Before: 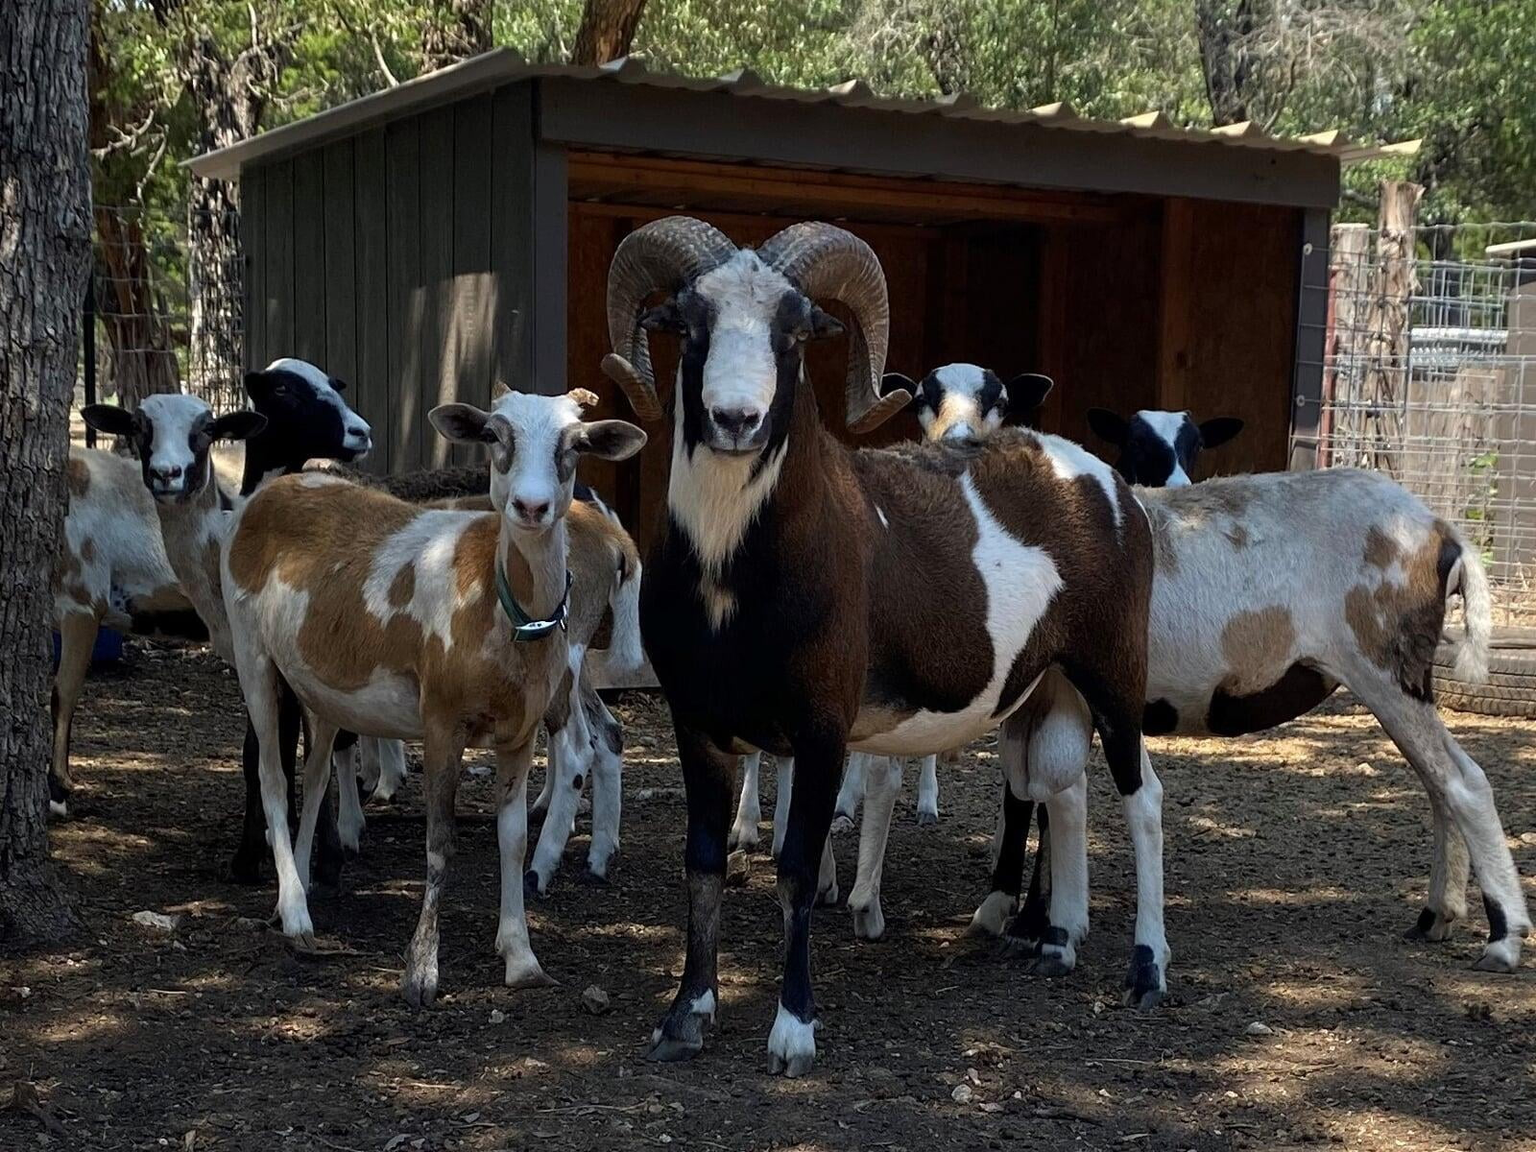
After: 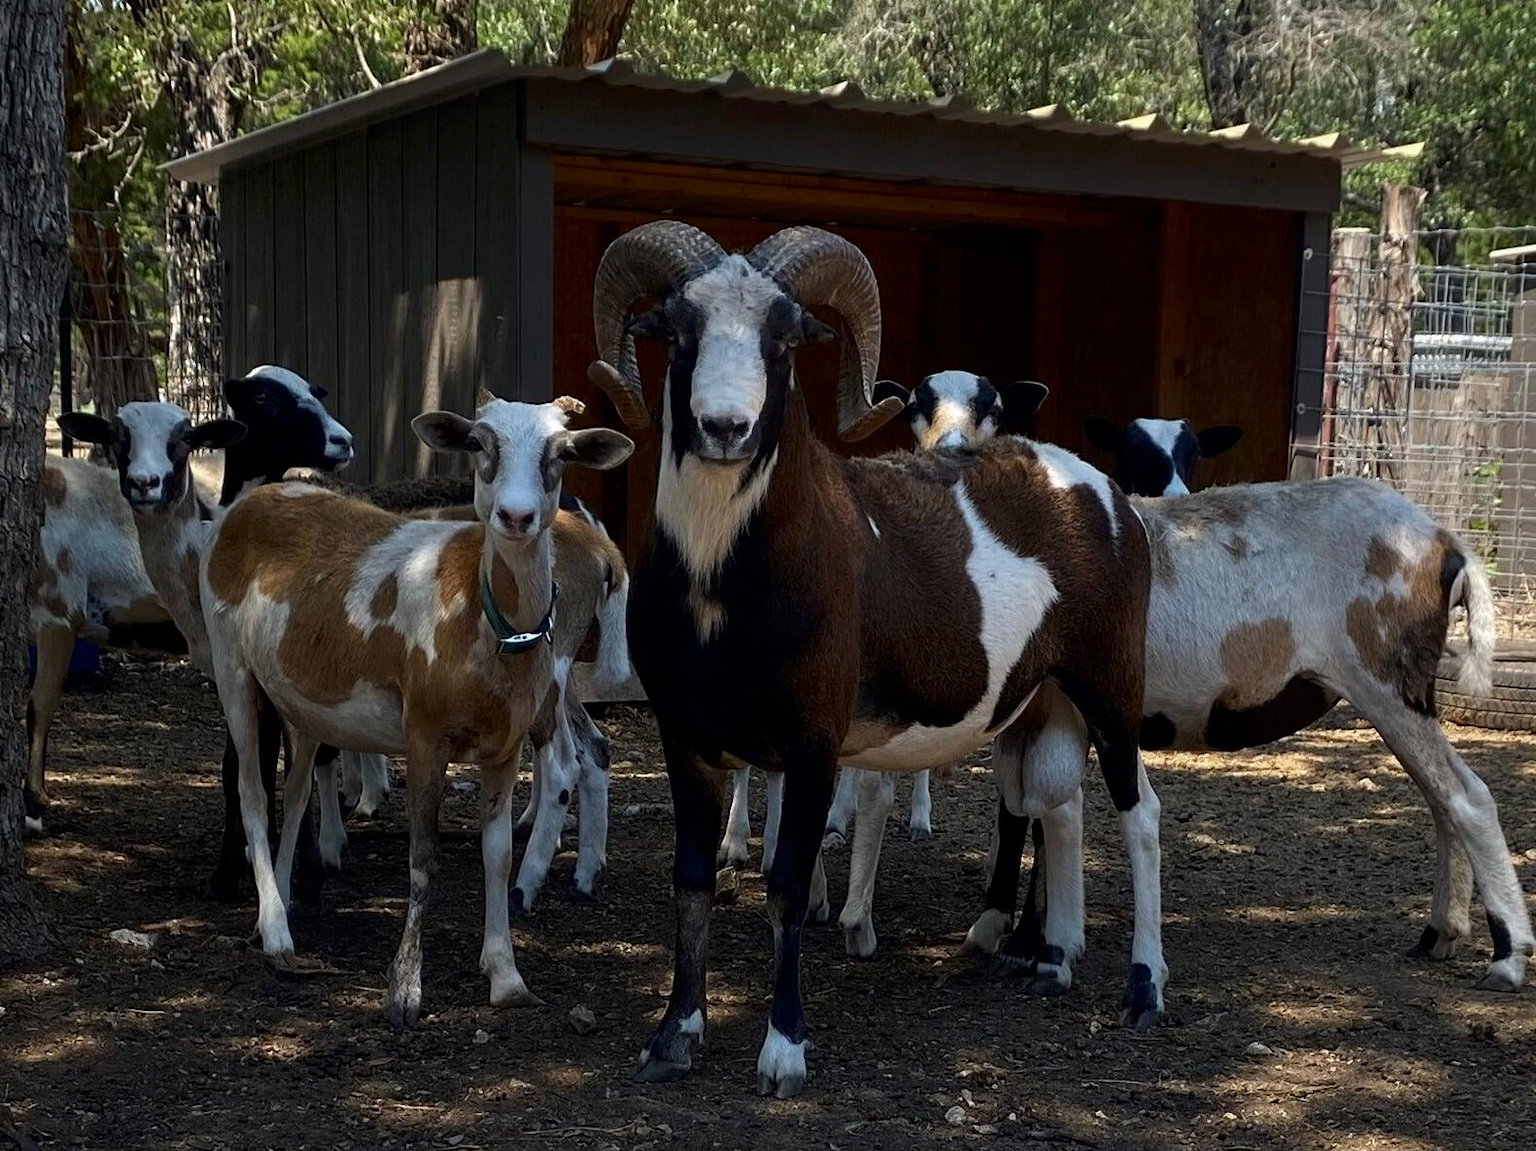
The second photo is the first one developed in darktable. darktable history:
contrast brightness saturation: brightness -0.093
crop: left 1.629%, right 0.282%, bottom 1.926%
